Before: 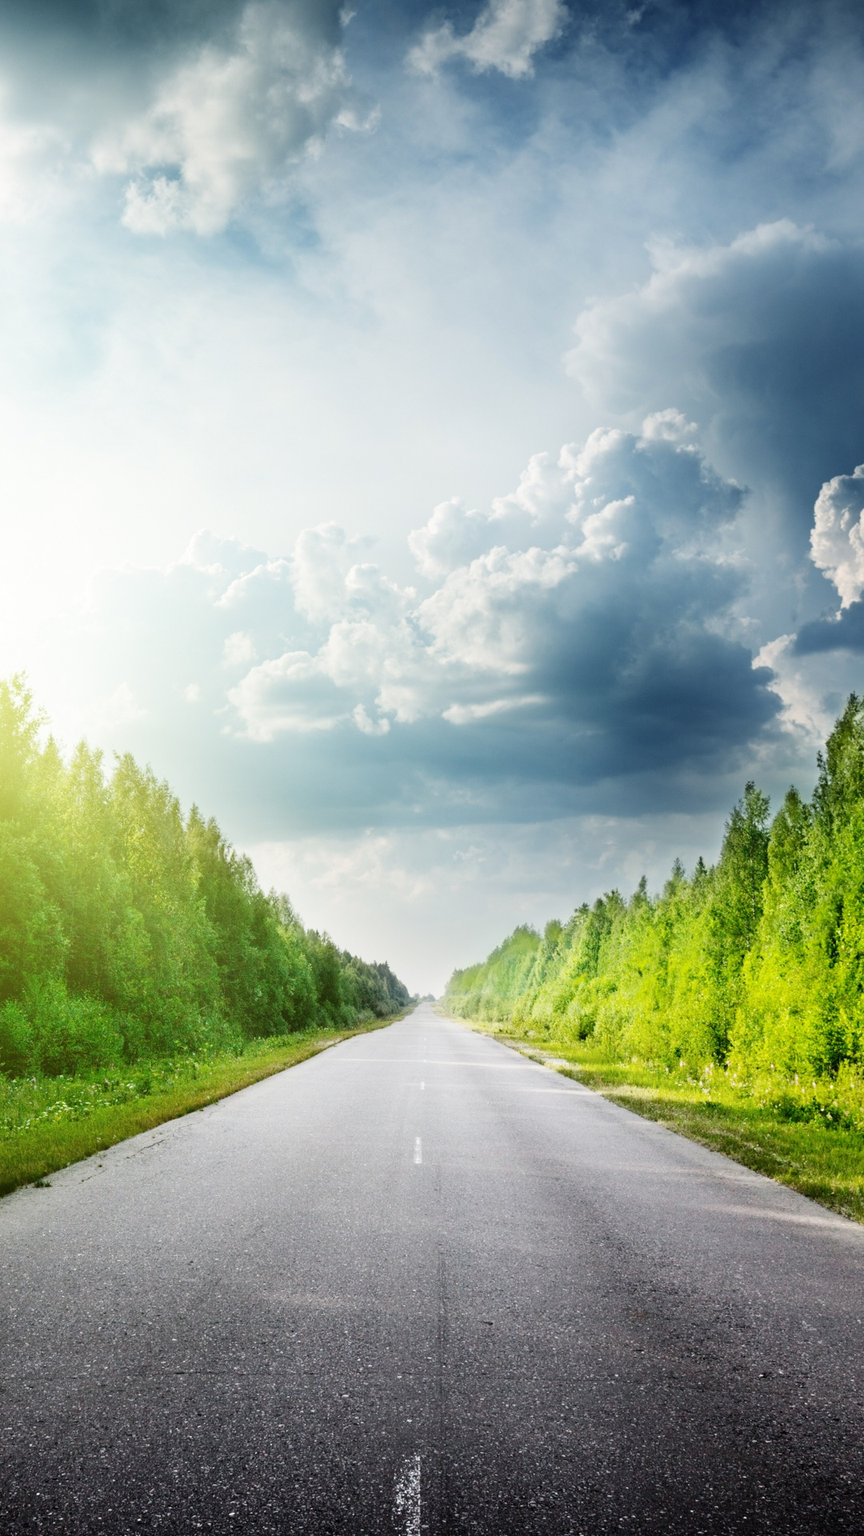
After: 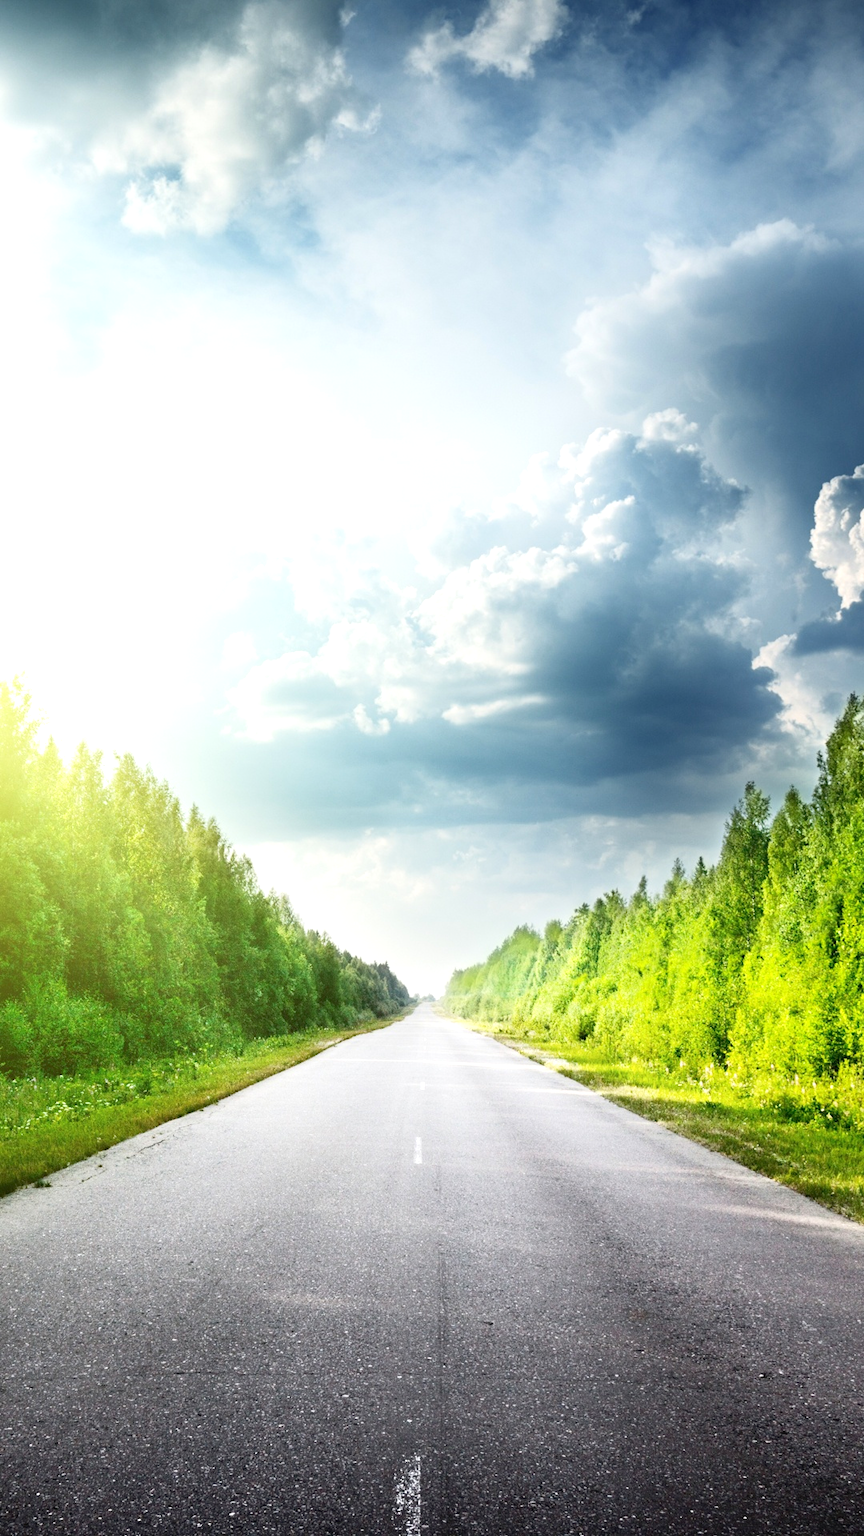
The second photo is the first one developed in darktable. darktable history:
exposure: black level correction 0, exposure 0.393 EV, compensate highlight preservation false
tone curve: curves: ch0 [(0, 0.024) (0.119, 0.146) (0.474, 0.464) (0.718, 0.721) (0.817, 0.839) (1, 0.998)]; ch1 [(0, 0) (0.377, 0.416) (0.439, 0.451) (0.477, 0.477) (0.501, 0.504) (0.538, 0.544) (0.58, 0.602) (0.664, 0.676) (0.783, 0.804) (1, 1)]; ch2 [(0, 0) (0.38, 0.405) (0.463, 0.456) (0.498, 0.497) (0.524, 0.535) (0.578, 0.576) (0.648, 0.665) (1, 1)], color space Lab, linked channels, preserve colors none
